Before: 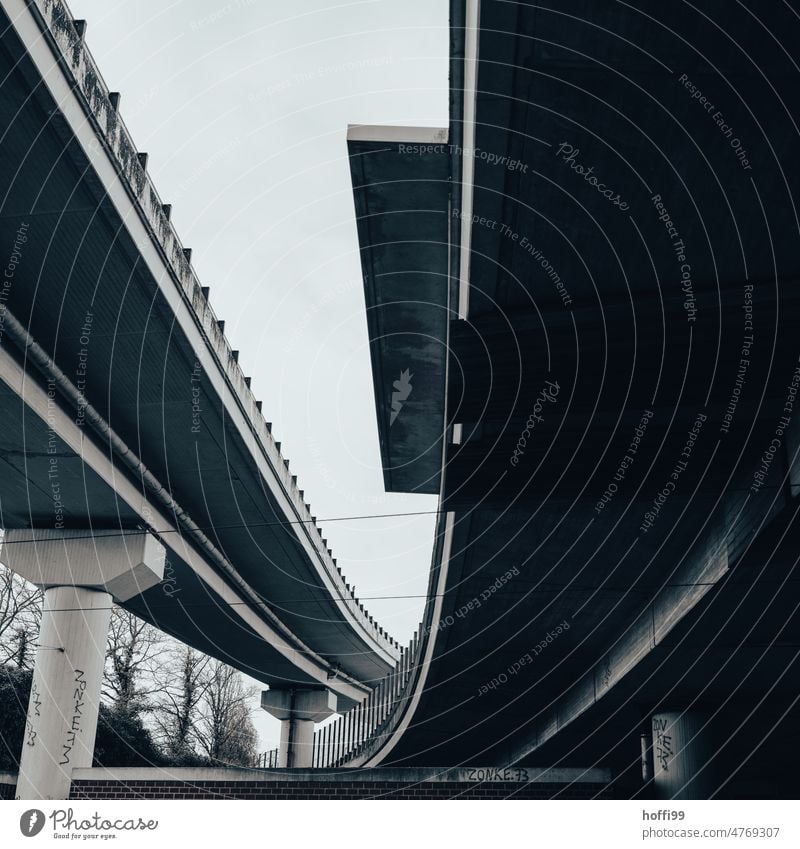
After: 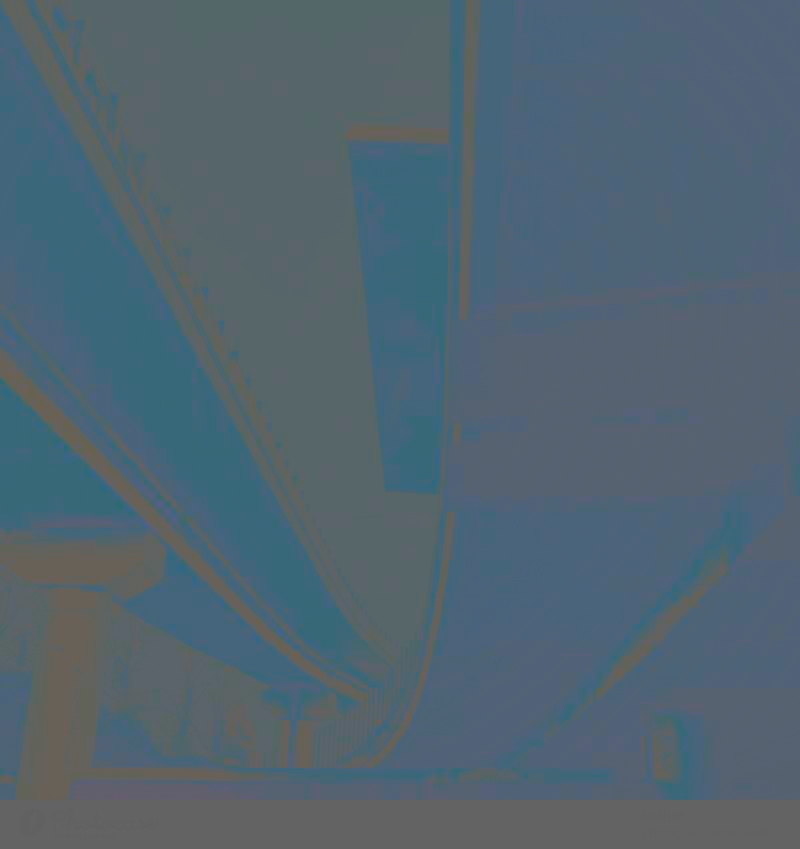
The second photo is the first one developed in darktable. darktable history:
contrast brightness saturation: contrast -0.99, brightness -0.17, saturation 0.75
shadows and highlights: soften with gaussian
exposure: exposure 0.77 EV, compensate highlight preservation false
